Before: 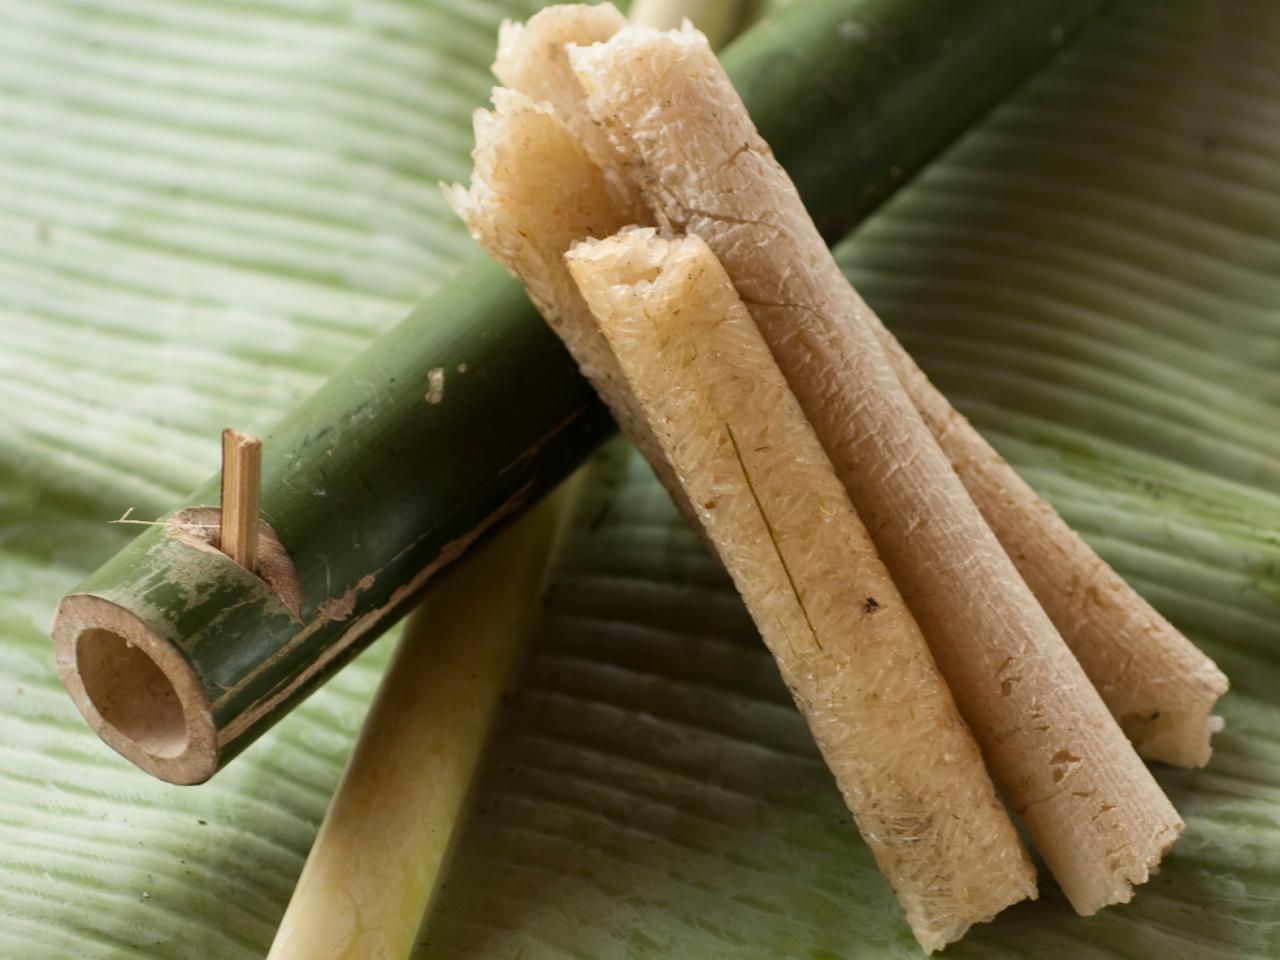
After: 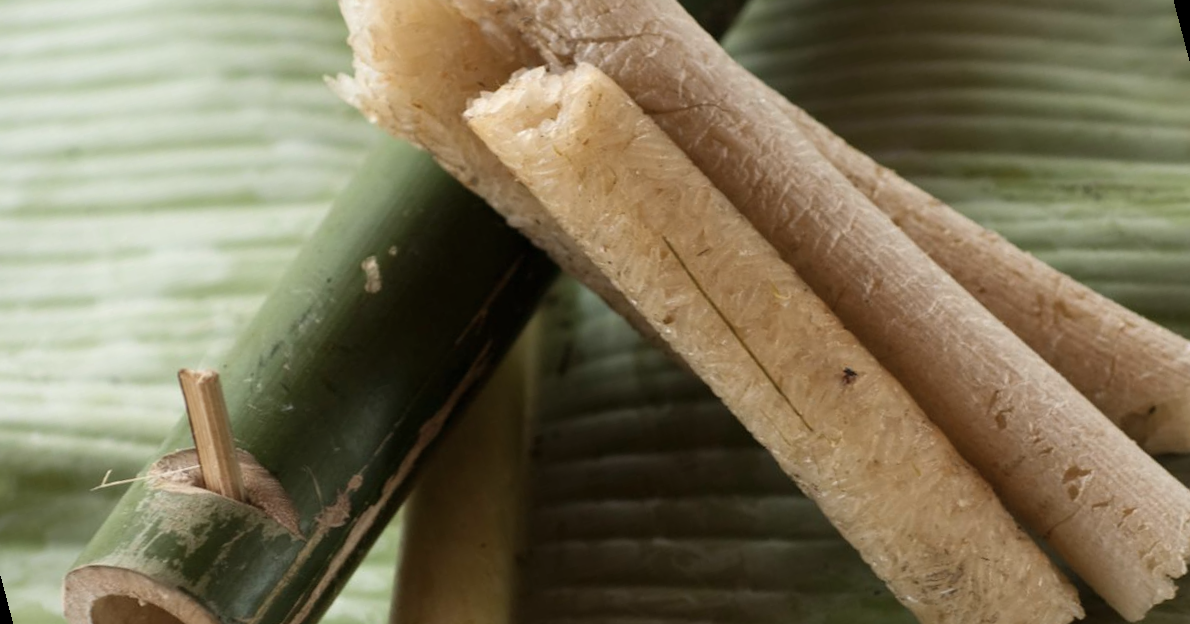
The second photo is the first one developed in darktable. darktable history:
color correction: saturation 0.8
white balance: emerald 1
rotate and perspective: rotation -14.8°, crop left 0.1, crop right 0.903, crop top 0.25, crop bottom 0.748
